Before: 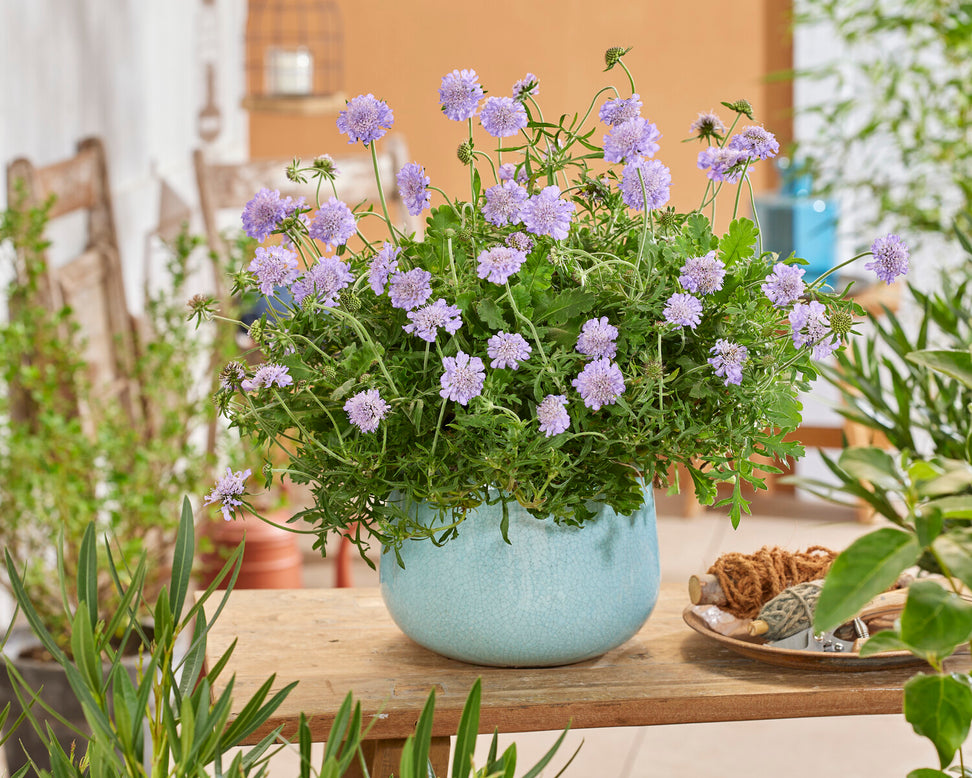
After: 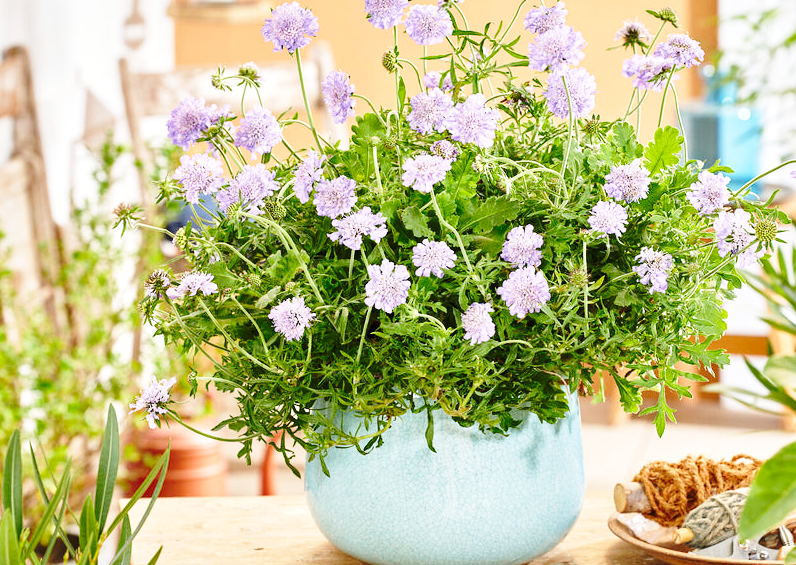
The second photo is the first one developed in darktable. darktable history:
crop: left 7.735%, top 11.924%, right 10.366%, bottom 15.387%
local contrast: mode bilateral grid, contrast 19, coarseness 50, detail 119%, midtone range 0.2
base curve: curves: ch0 [(0, 0) (0.032, 0.037) (0.105, 0.228) (0.435, 0.76) (0.856, 0.983) (1, 1)], preserve colors none
